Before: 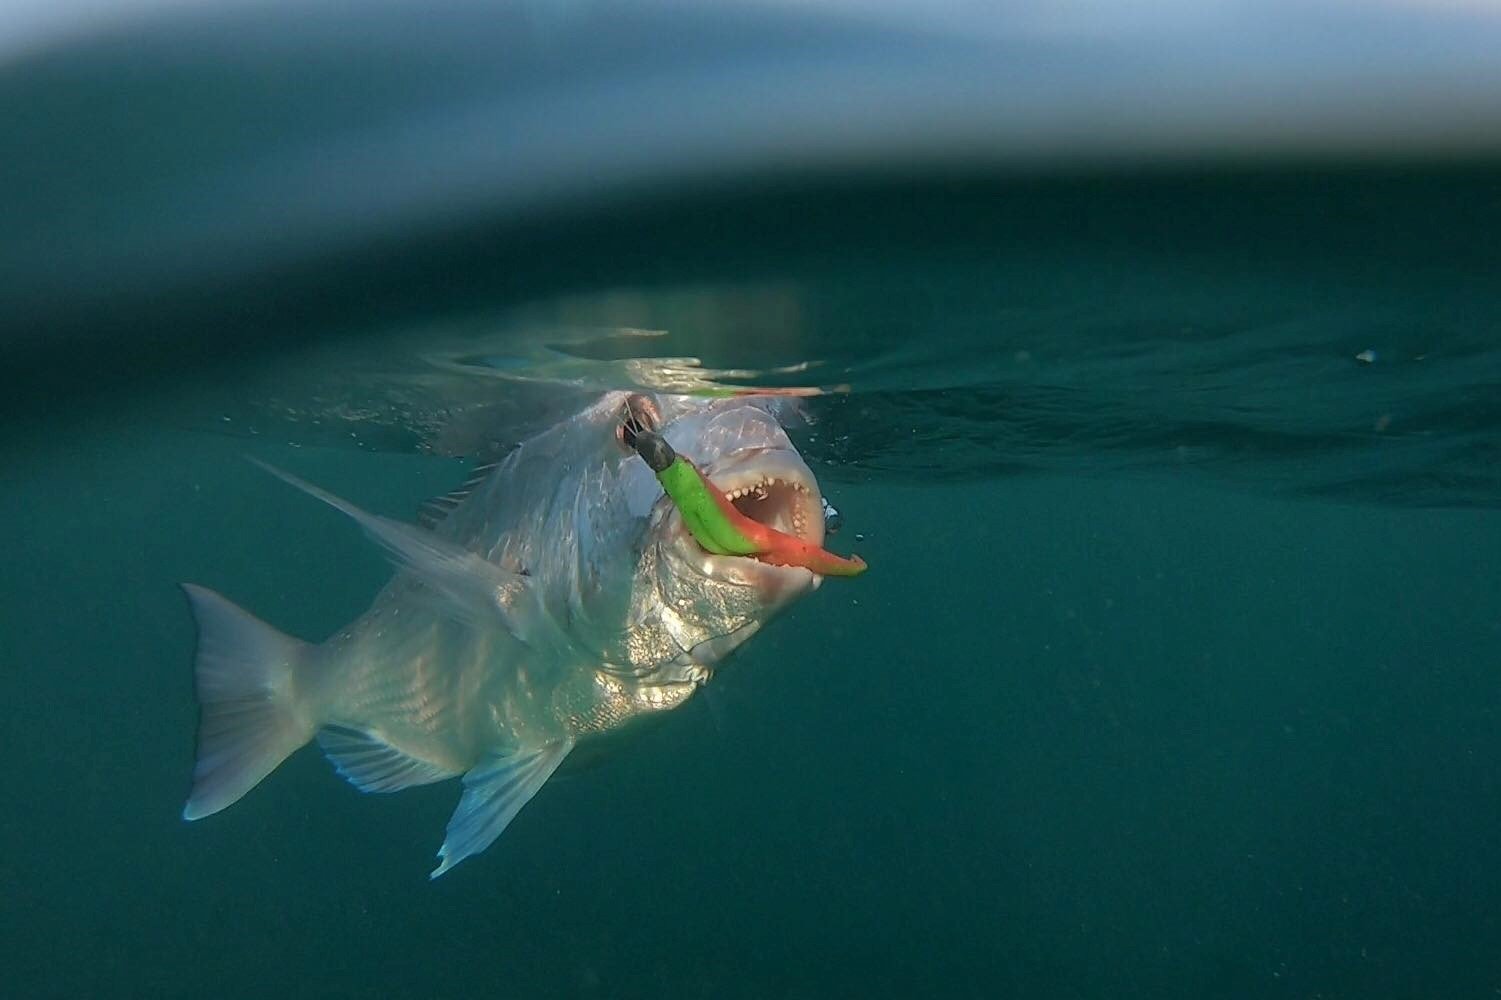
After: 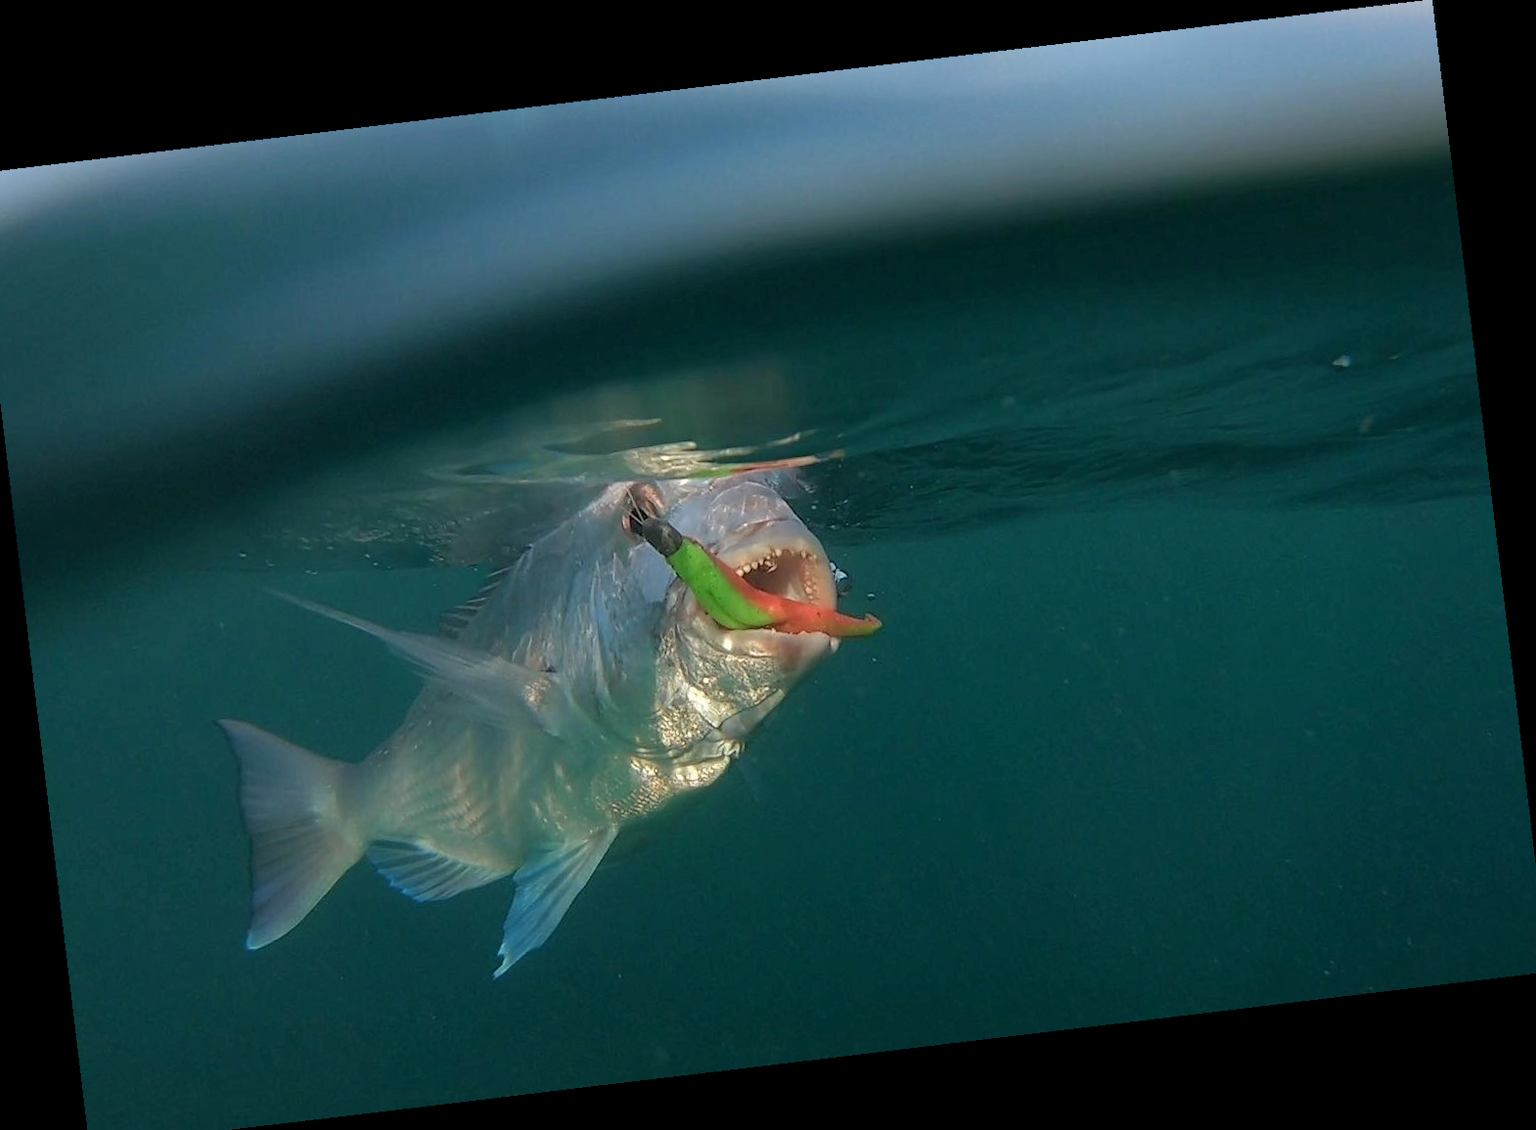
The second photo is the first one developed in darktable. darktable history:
rotate and perspective: rotation -6.83°, automatic cropping off
crop and rotate: left 1.774%, right 0.633%, bottom 1.28%
